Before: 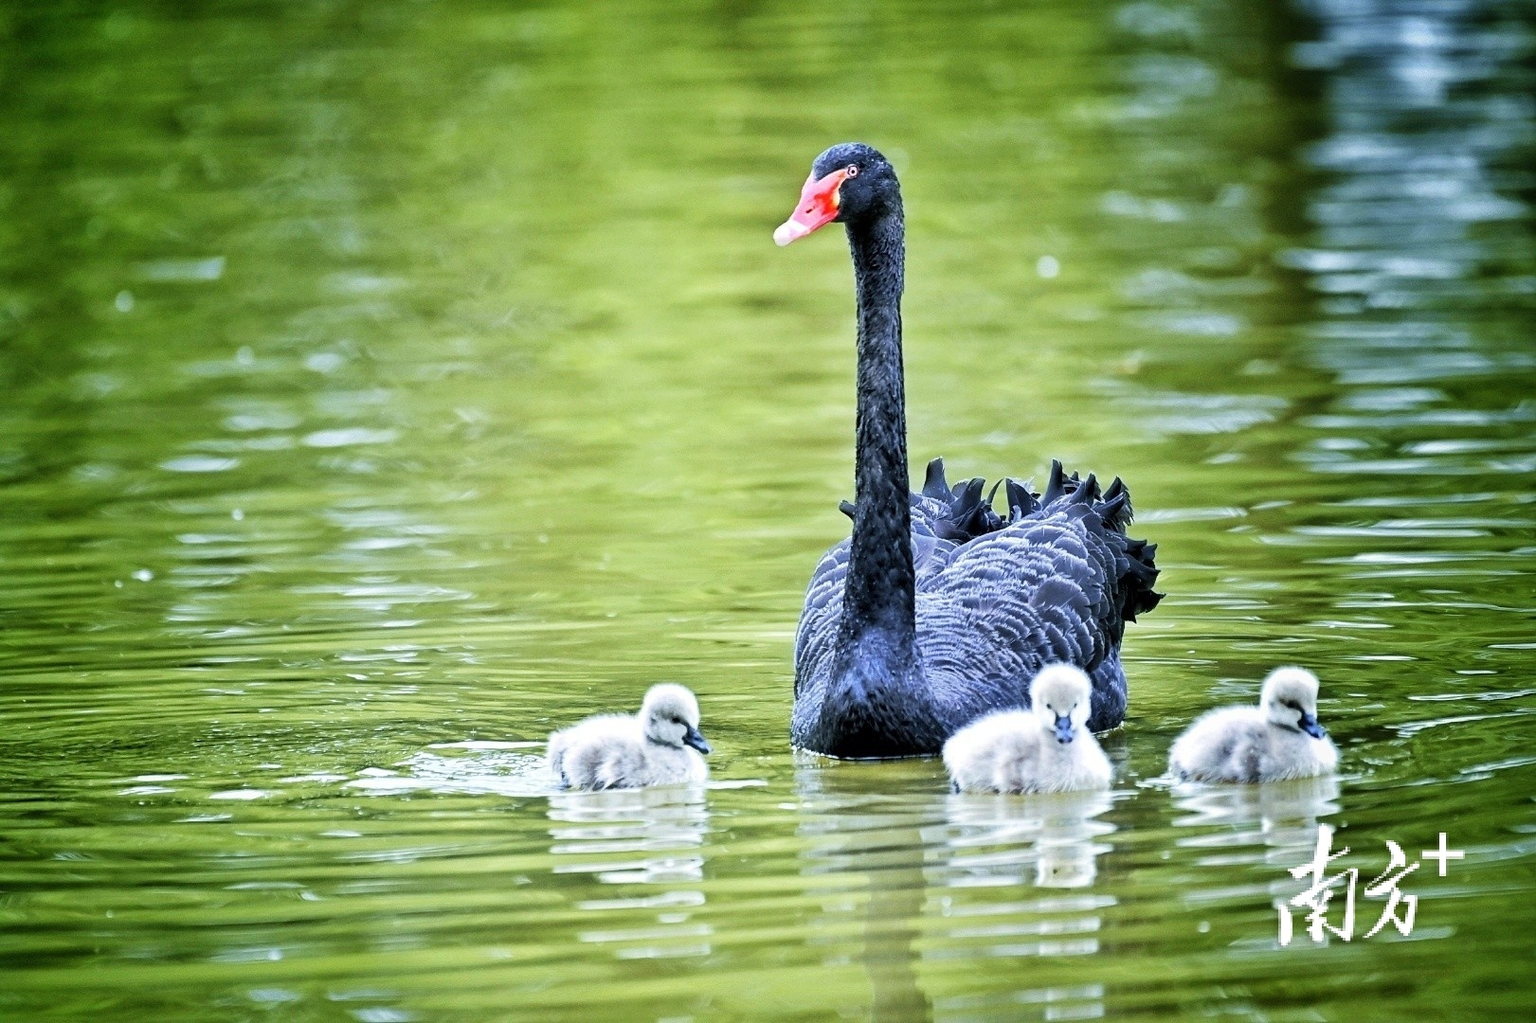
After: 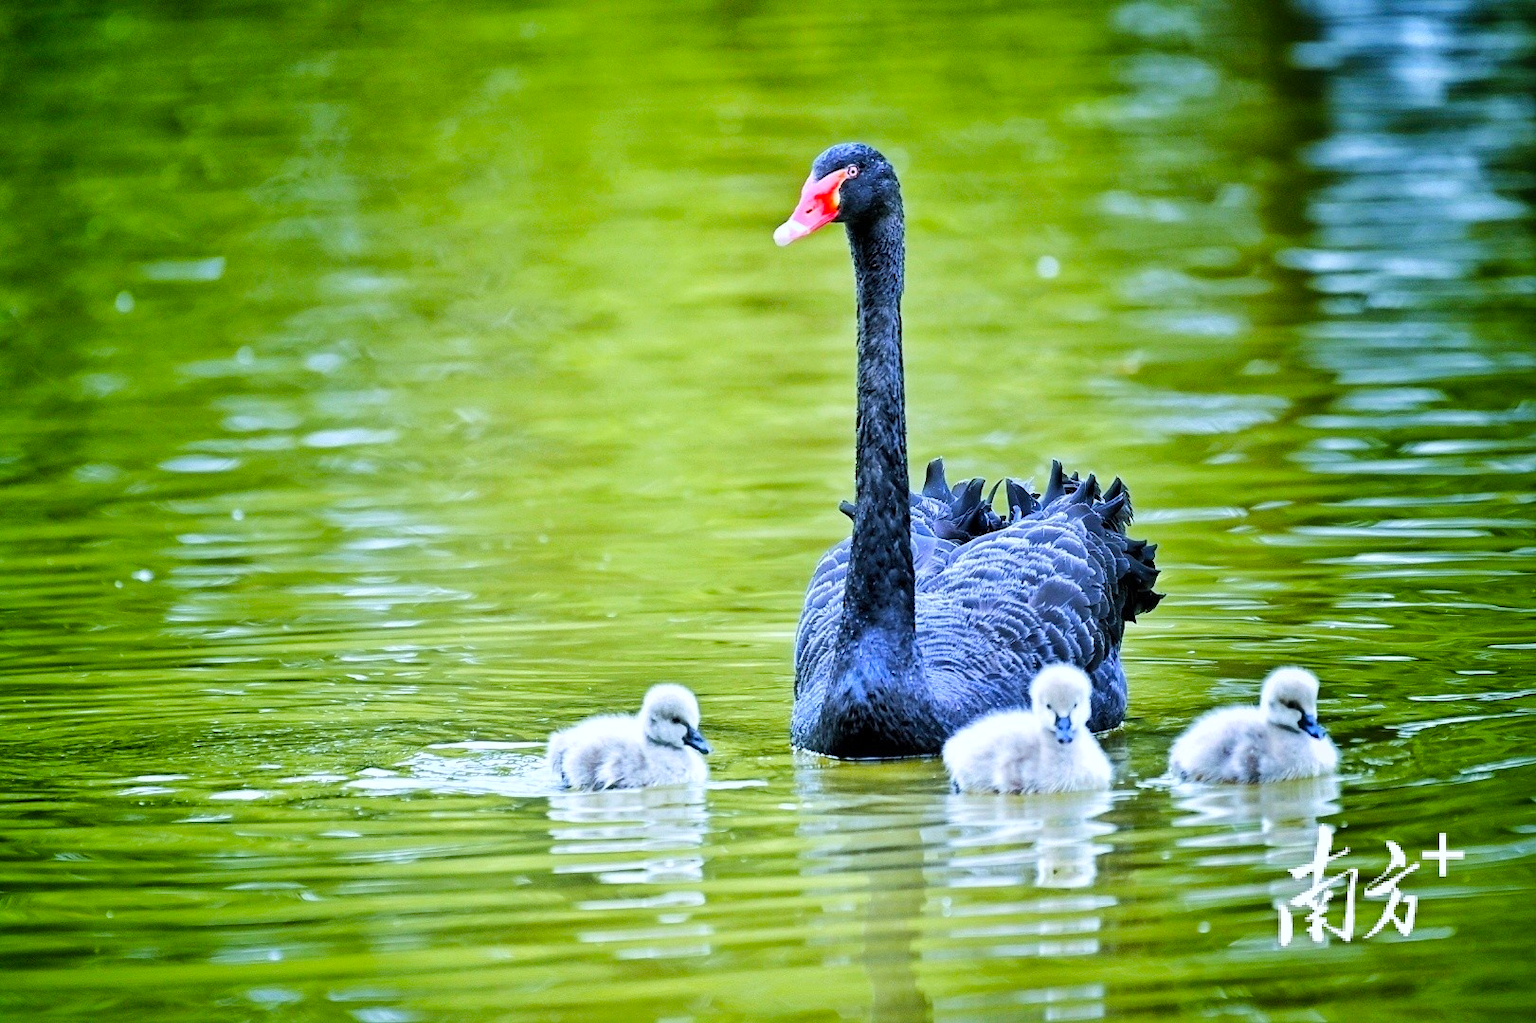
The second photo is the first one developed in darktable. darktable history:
white balance: red 0.974, blue 1.044
color balance rgb: perceptual saturation grading › global saturation 25%, perceptual brilliance grading › mid-tones 10%, perceptual brilliance grading › shadows 15%, global vibrance 20%
